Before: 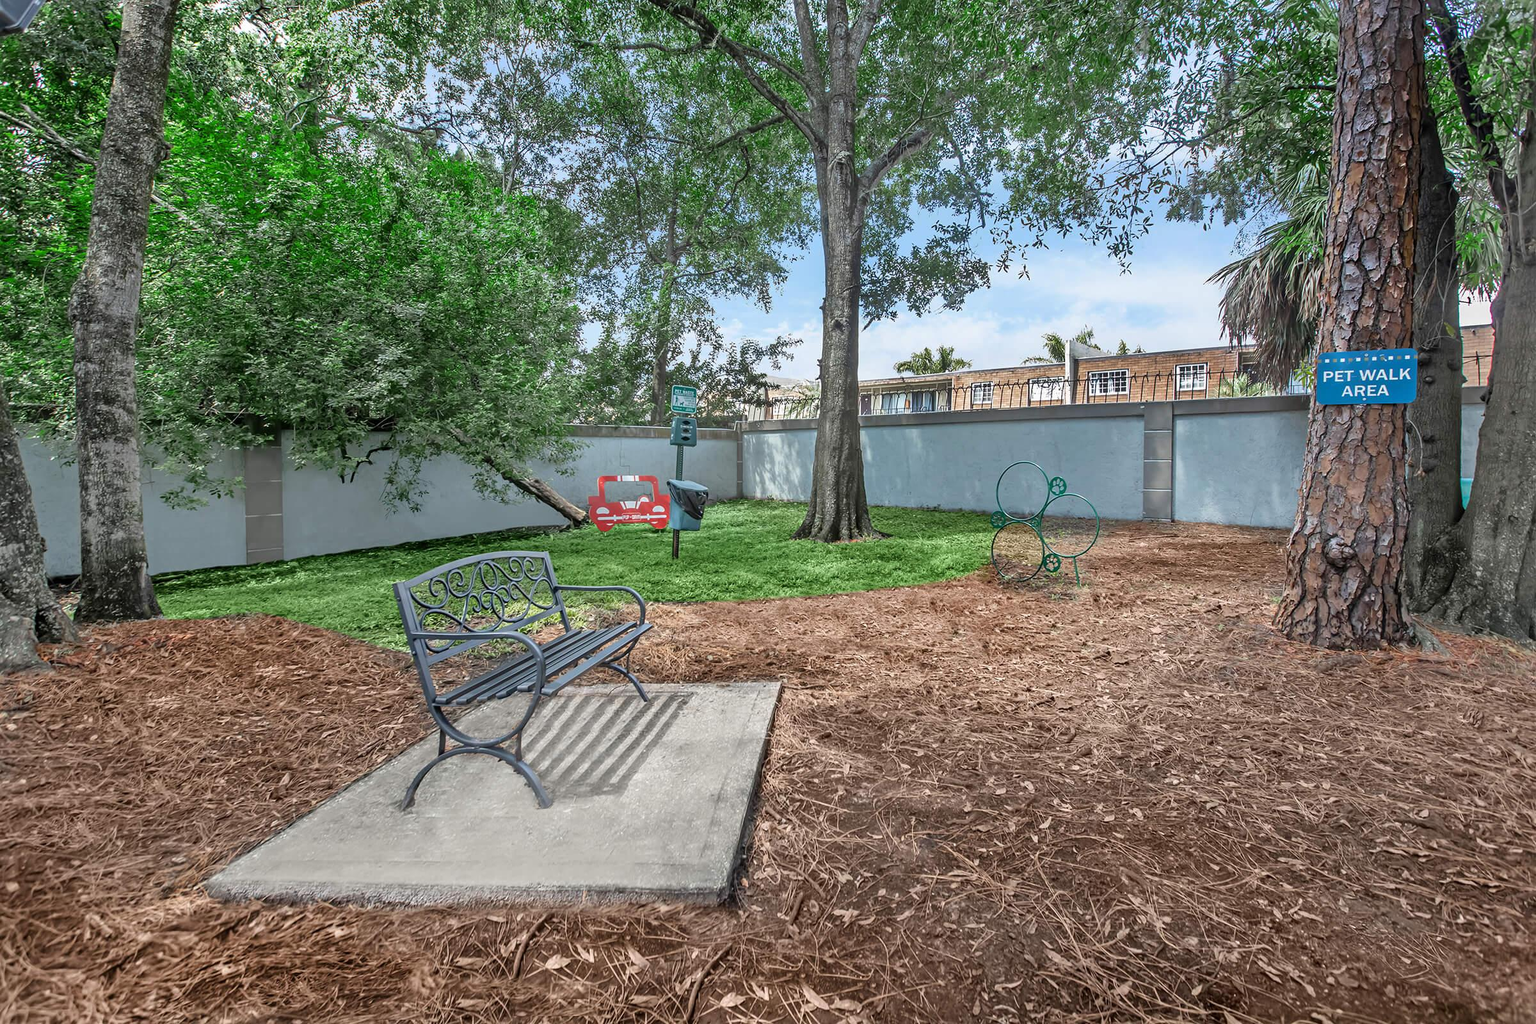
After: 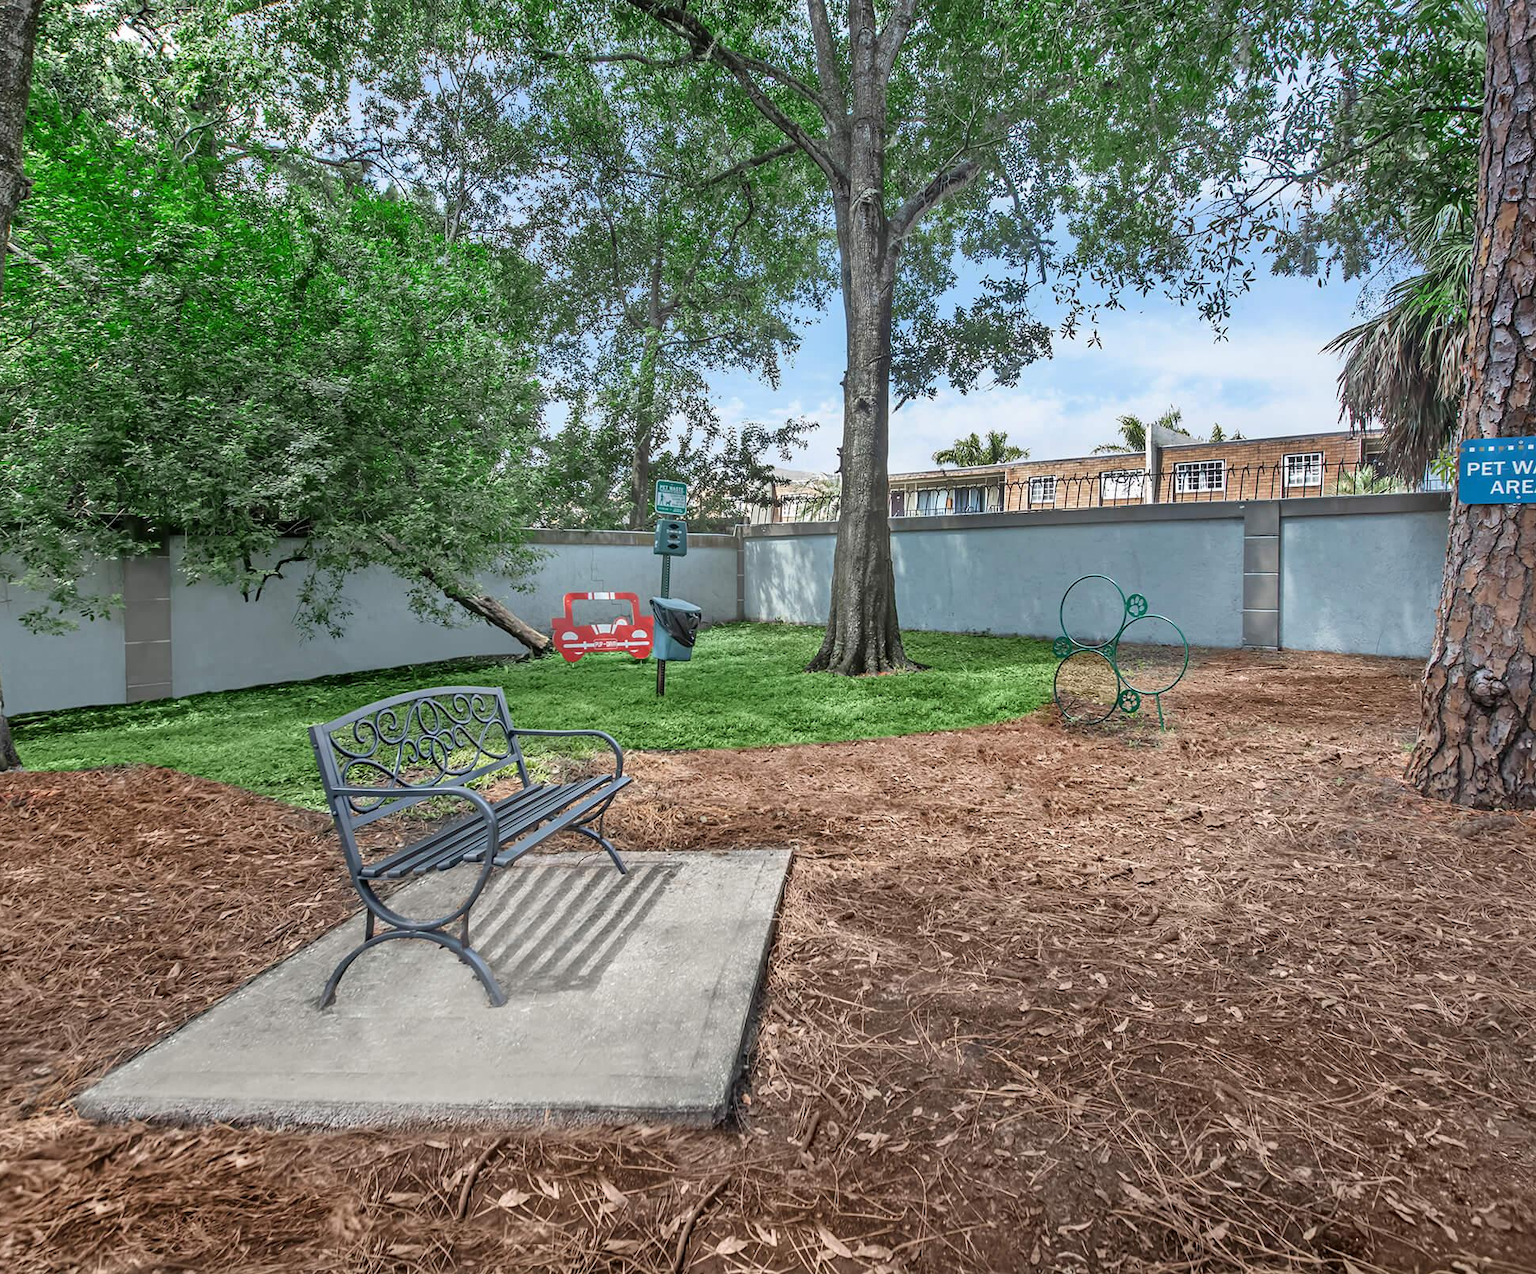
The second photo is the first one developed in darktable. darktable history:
crop and rotate: left 9.484%, right 10.212%
